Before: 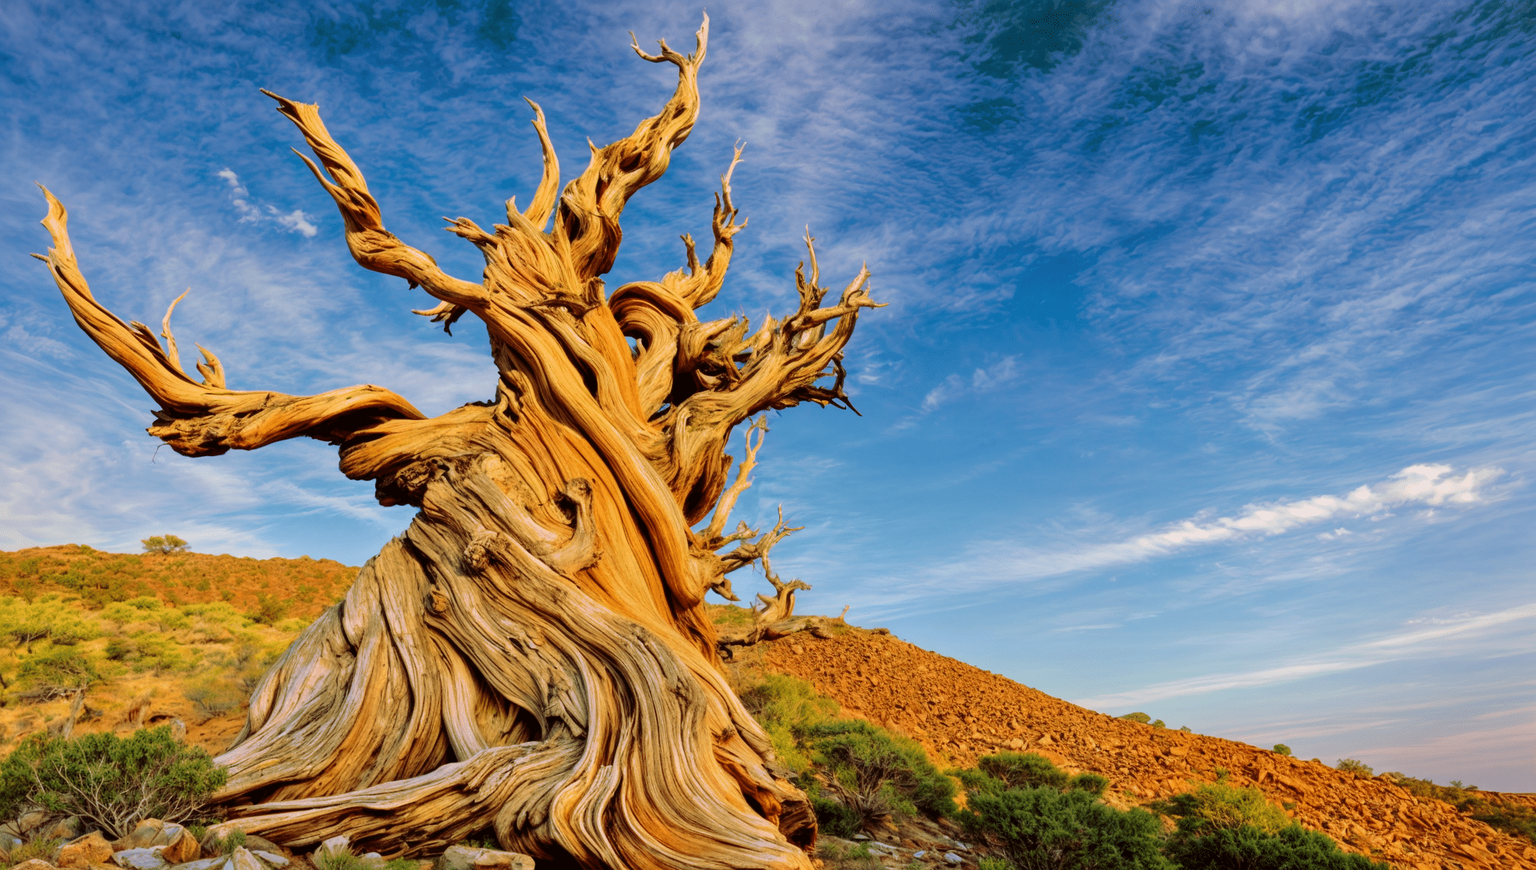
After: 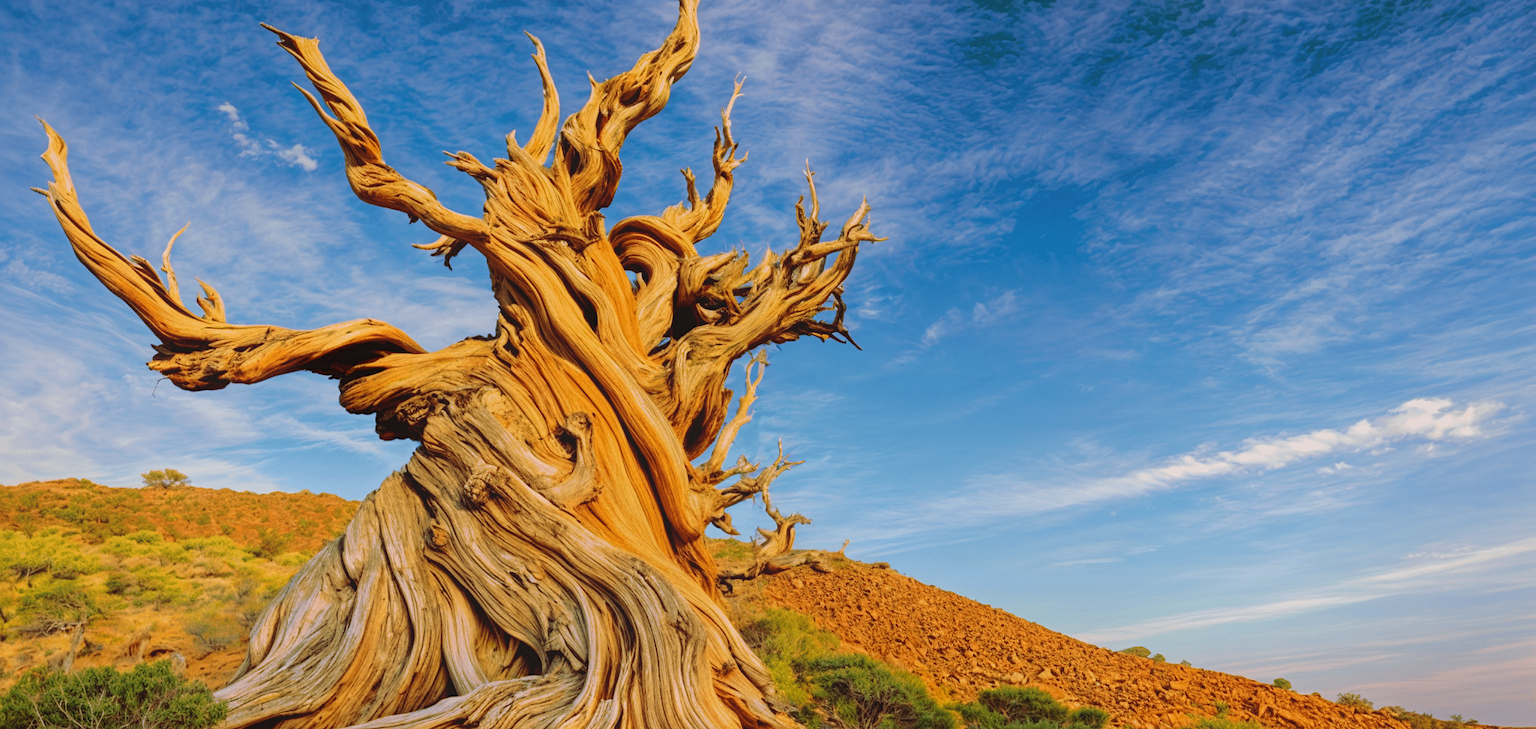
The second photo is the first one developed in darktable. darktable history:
contrast equalizer: y [[0.439, 0.44, 0.442, 0.457, 0.493, 0.498], [0.5 ×6], [0.5 ×6], [0 ×6], [0 ×6]], mix 0.76
crop: top 7.625%, bottom 8.027%
